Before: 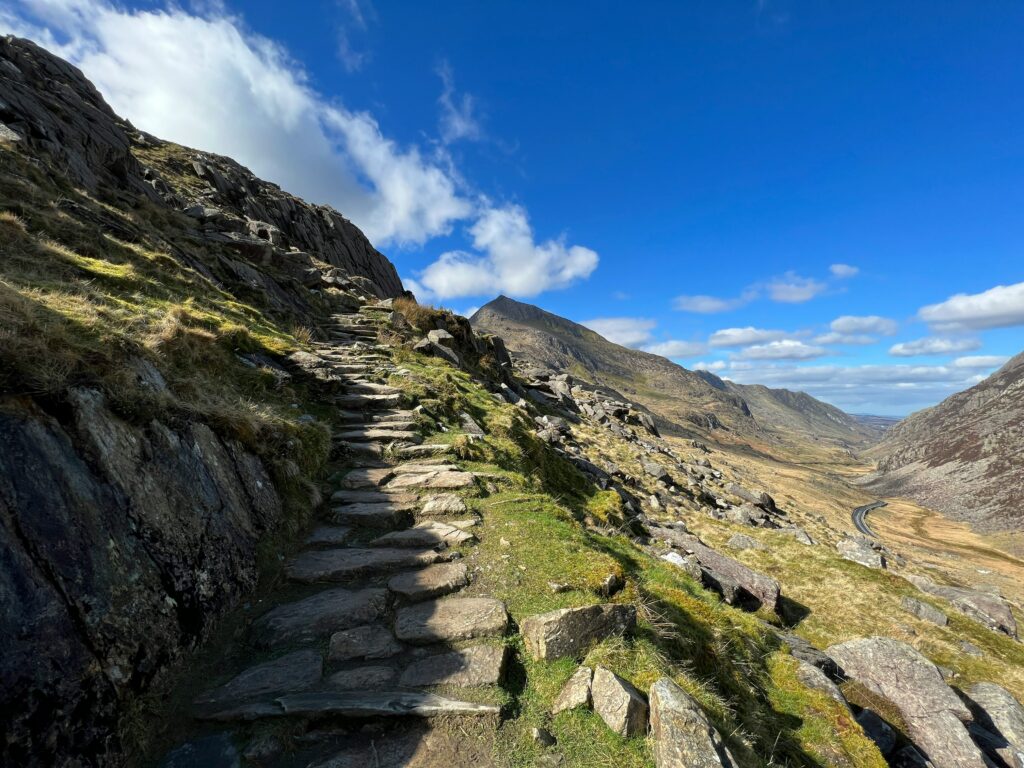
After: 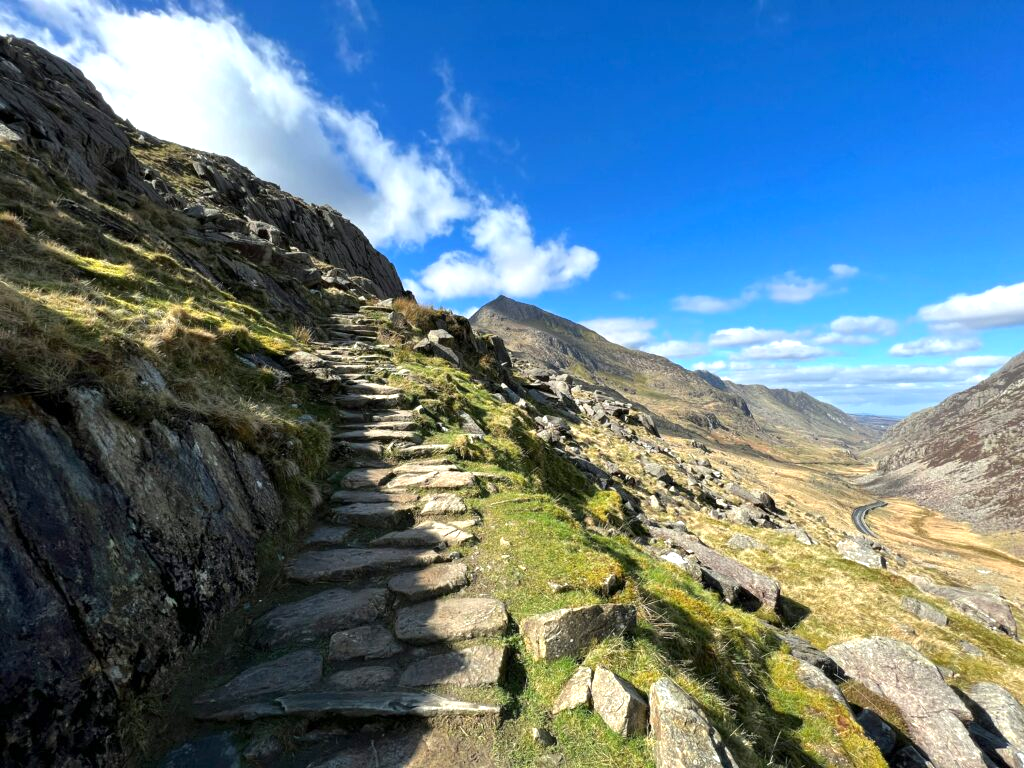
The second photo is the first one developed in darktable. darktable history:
exposure: exposure 0.559 EV, compensate highlight preservation false
